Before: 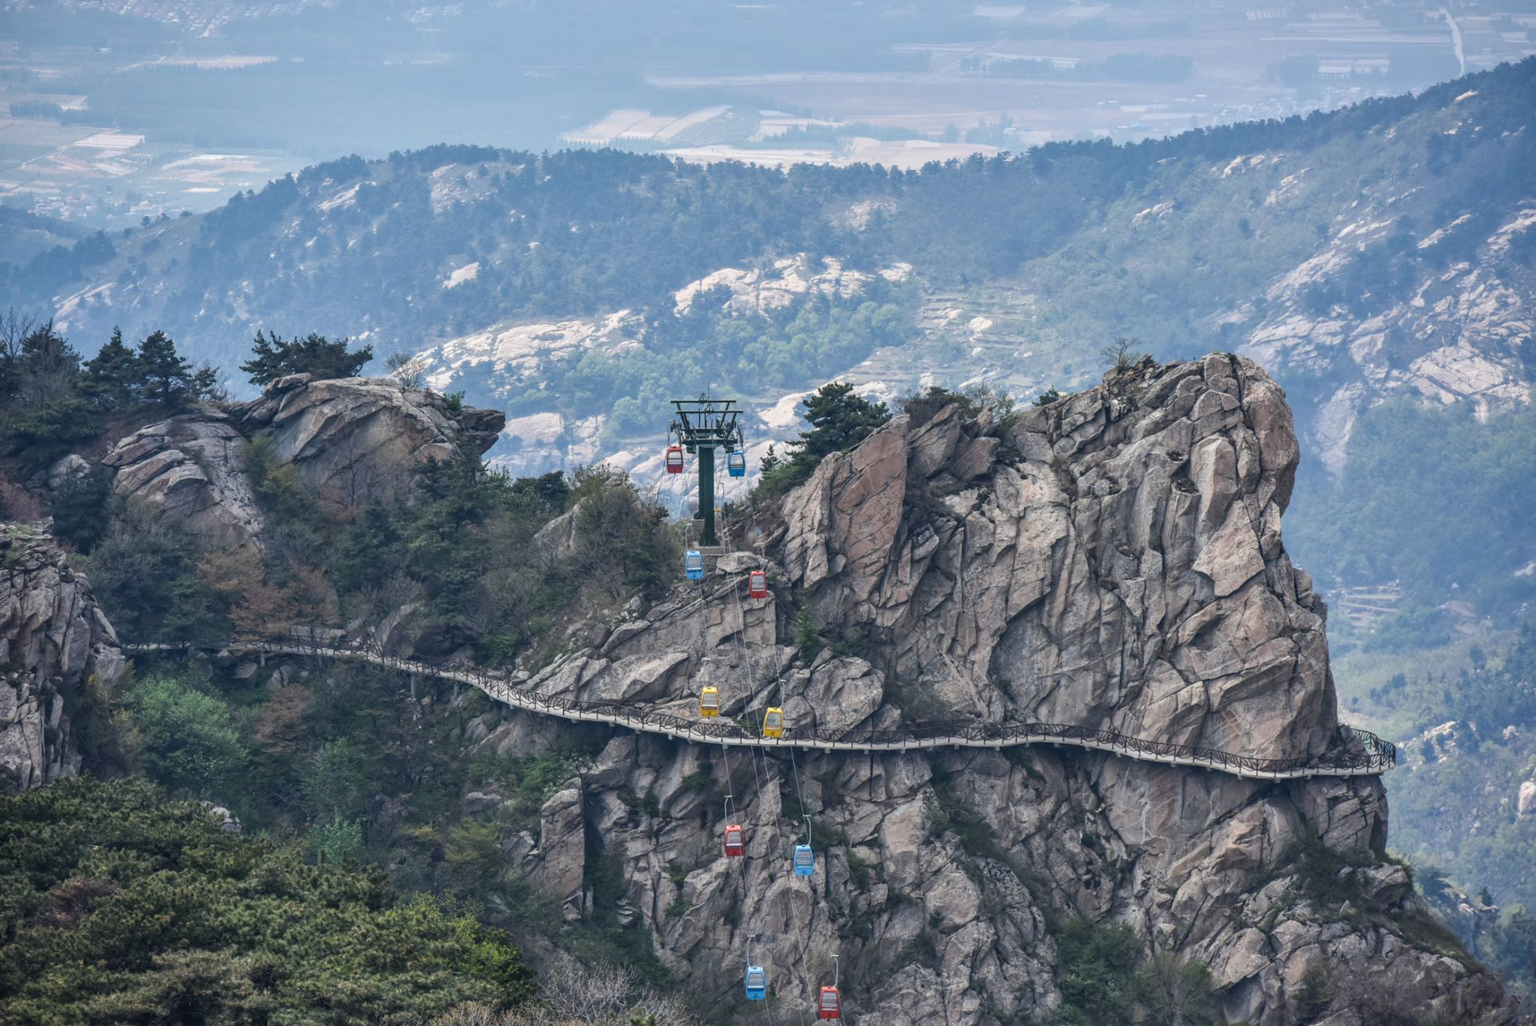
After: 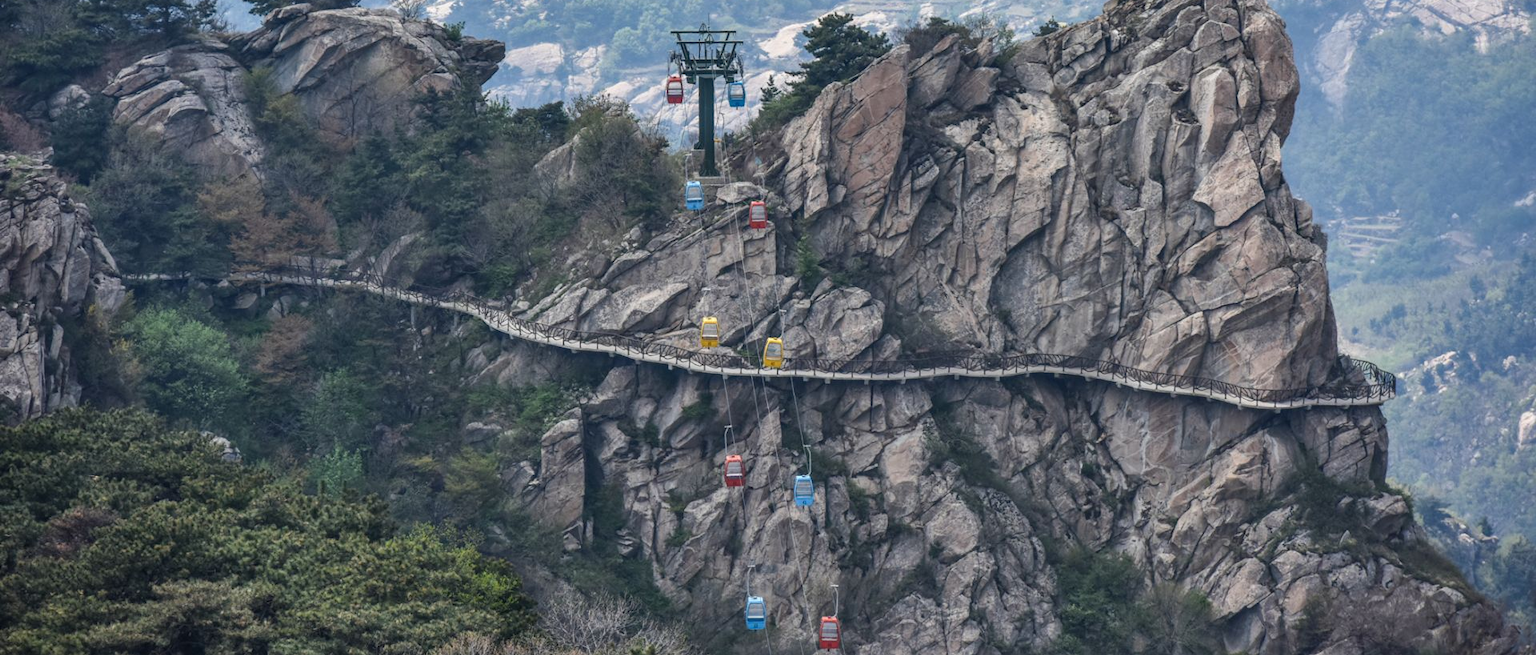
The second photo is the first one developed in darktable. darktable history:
crop and rotate: top 36.051%
